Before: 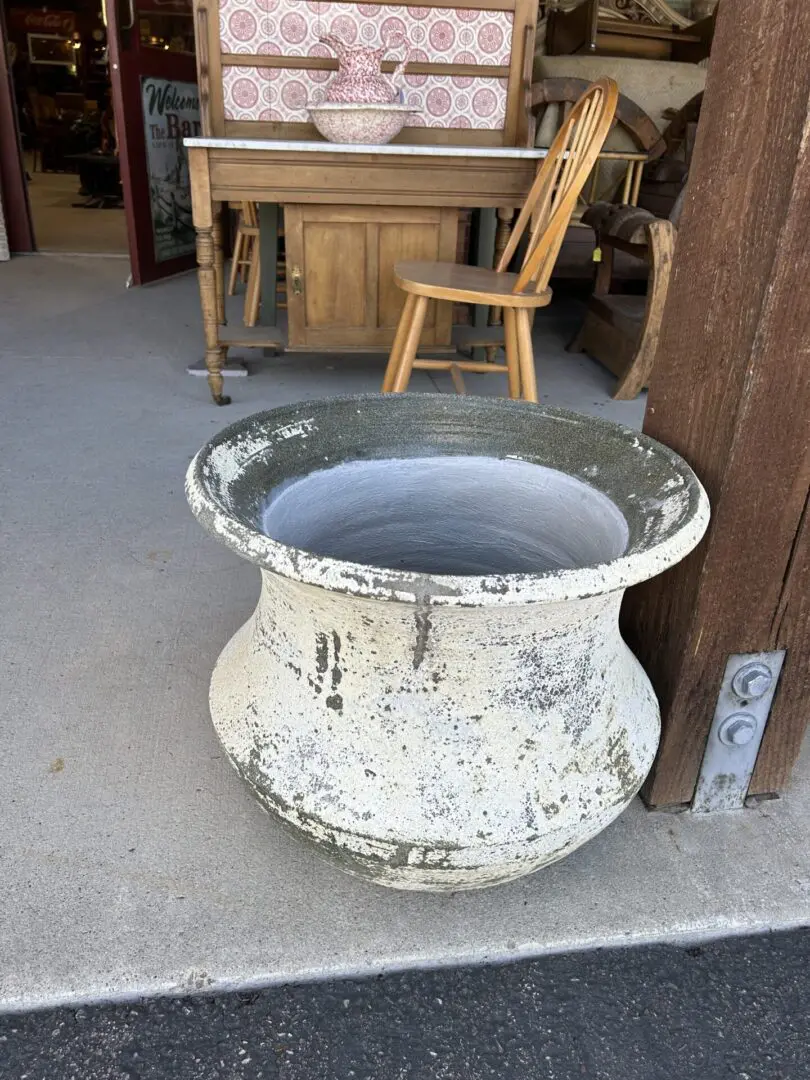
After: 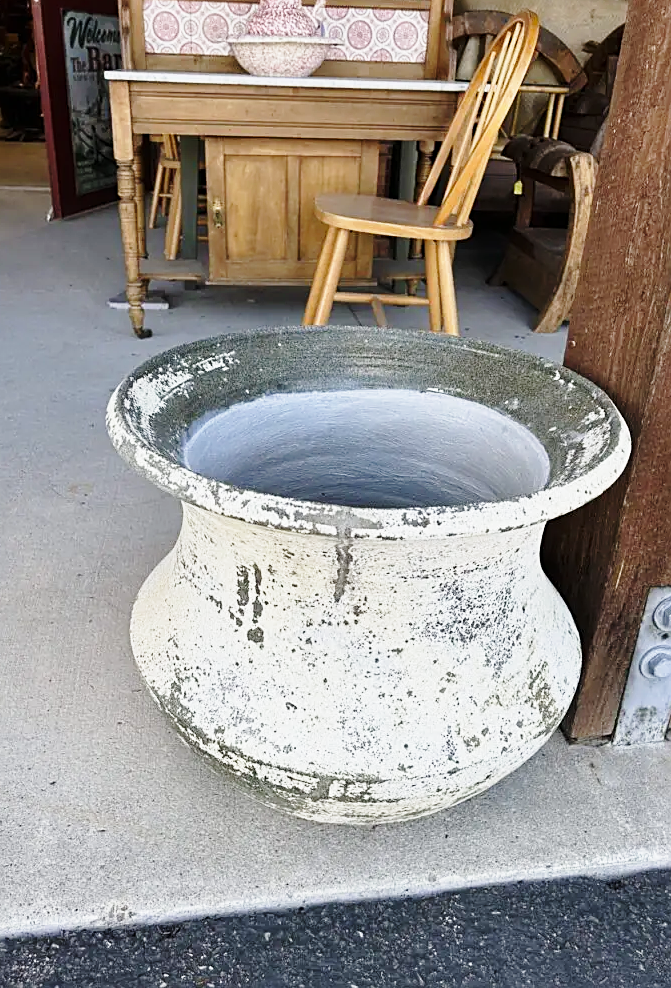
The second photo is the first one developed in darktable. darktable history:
crop: left 9.807%, top 6.259%, right 7.334%, bottom 2.177%
exposure: exposure -0.36 EV, compensate highlight preservation false
sharpen: on, module defaults
base curve: curves: ch0 [(0, 0) (0.028, 0.03) (0.121, 0.232) (0.46, 0.748) (0.859, 0.968) (1, 1)], preserve colors none
